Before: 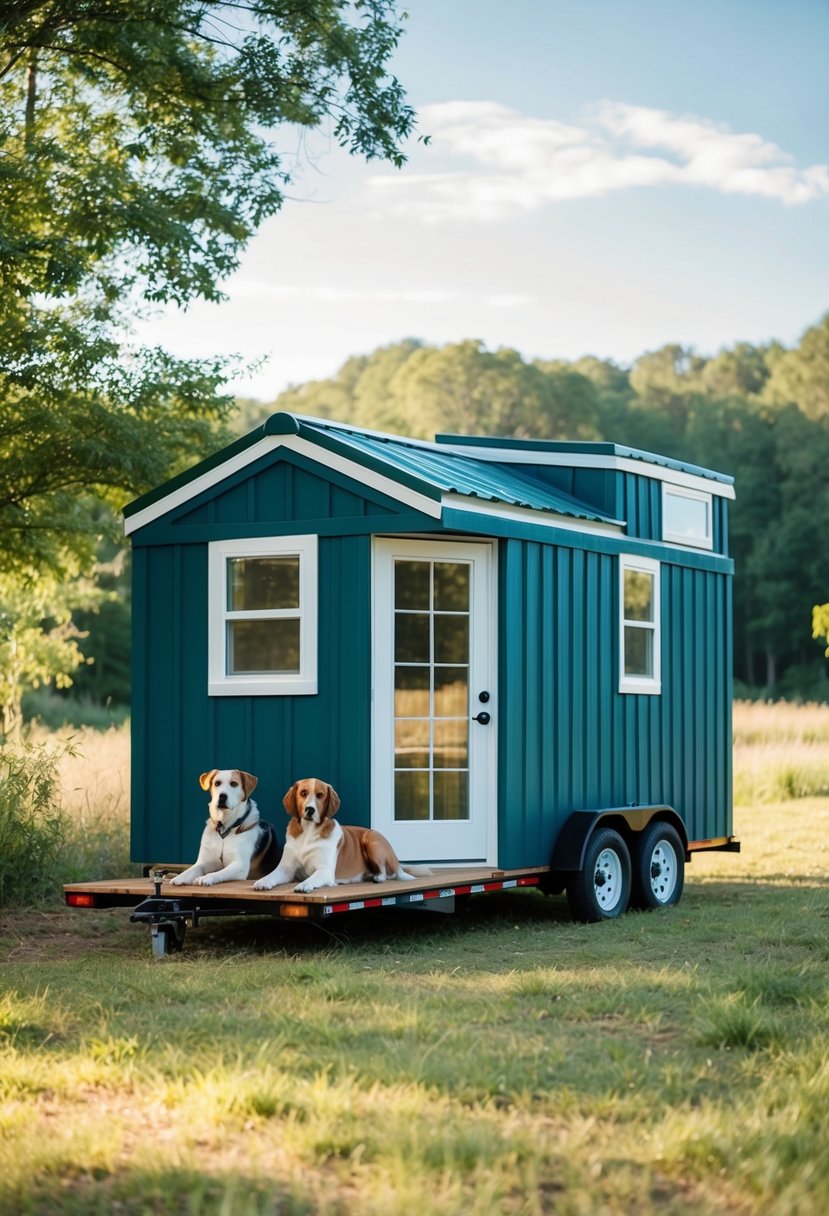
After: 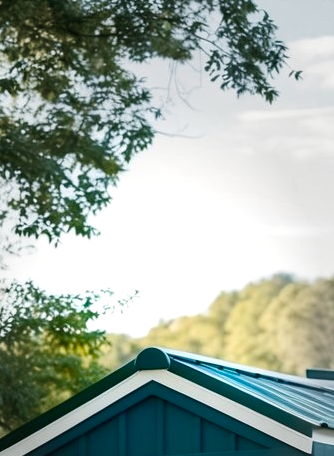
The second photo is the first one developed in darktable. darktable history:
color balance rgb: linear chroma grading › global chroma 0.772%, perceptual saturation grading › global saturation 20%, perceptual saturation grading › highlights -25.346%, perceptual saturation grading › shadows 49.557%, perceptual brilliance grading › global brilliance 1.622%, perceptual brilliance grading › highlights 7.583%, perceptual brilliance grading › shadows -3.251%, global vibrance 20%
vignetting: fall-off start 47.8%, brightness -0.274, center (-0.026, 0.401), automatic ratio true, width/height ratio 1.284
crop: left 15.589%, top 5.427%, right 44.034%, bottom 57.052%
